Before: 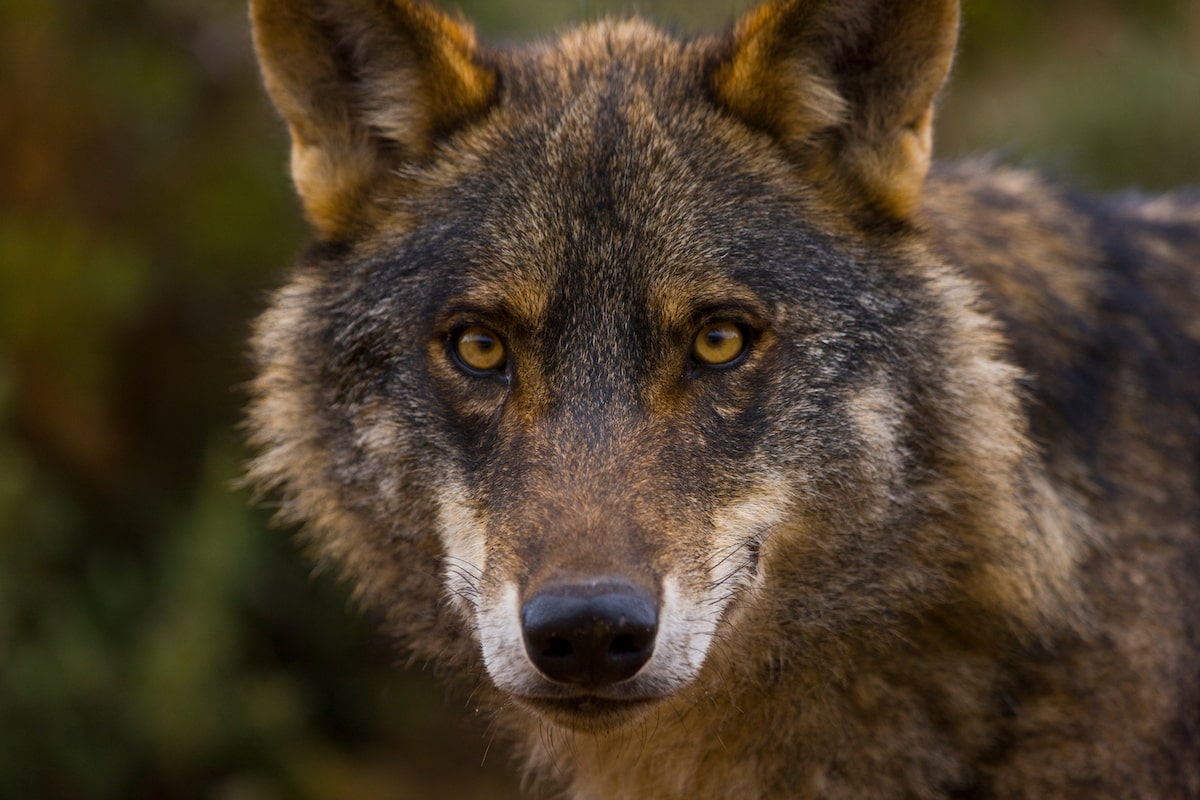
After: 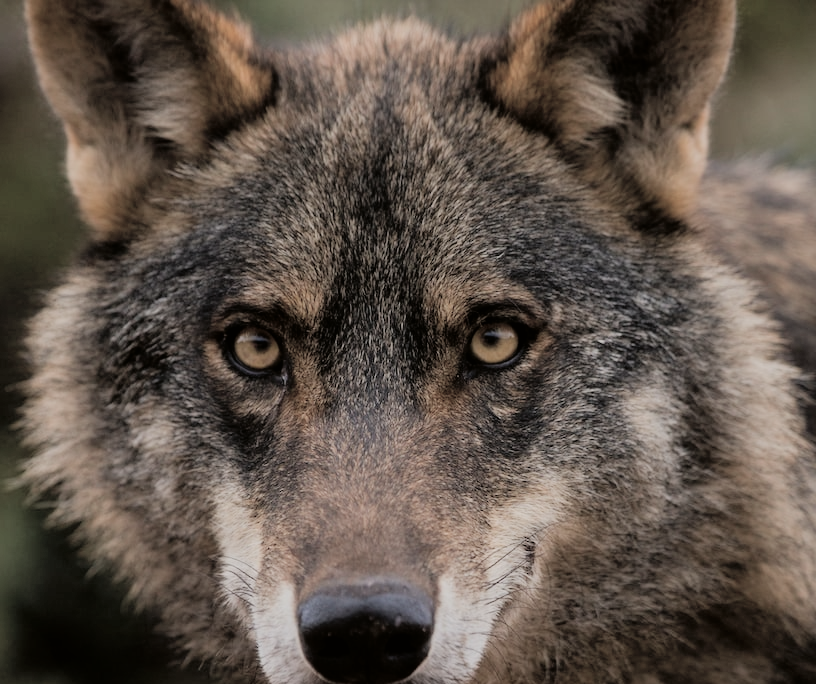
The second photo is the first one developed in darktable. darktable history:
contrast brightness saturation: brightness 0.188, saturation -0.502
tone curve: curves: ch0 [(0, 0) (0.059, 0.027) (0.162, 0.125) (0.304, 0.279) (0.547, 0.532) (0.828, 0.815) (1, 0.983)]; ch1 [(0, 0) (0.23, 0.166) (0.34, 0.298) (0.371, 0.334) (0.435, 0.413) (0.477, 0.469) (0.499, 0.498) (0.529, 0.544) (0.559, 0.587) (0.743, 0.798) (1, 1)]; ch2 [(0, 0) (0.431, 0.414) (0.498, 0.503) (0.524, 0.531) (0.568, 0.567) (0.6, 0.597) (0.643, 0.631) (0.74, 0.721) (1, 1)], color space Lab, independent channels, preserve colors none
filmic rgb: black relative exposure -7.65 EV, white relative exposure 4.56 EV, hardness 3.61
crop: left 18.717%, right 12.194%, bottom 14.172%
